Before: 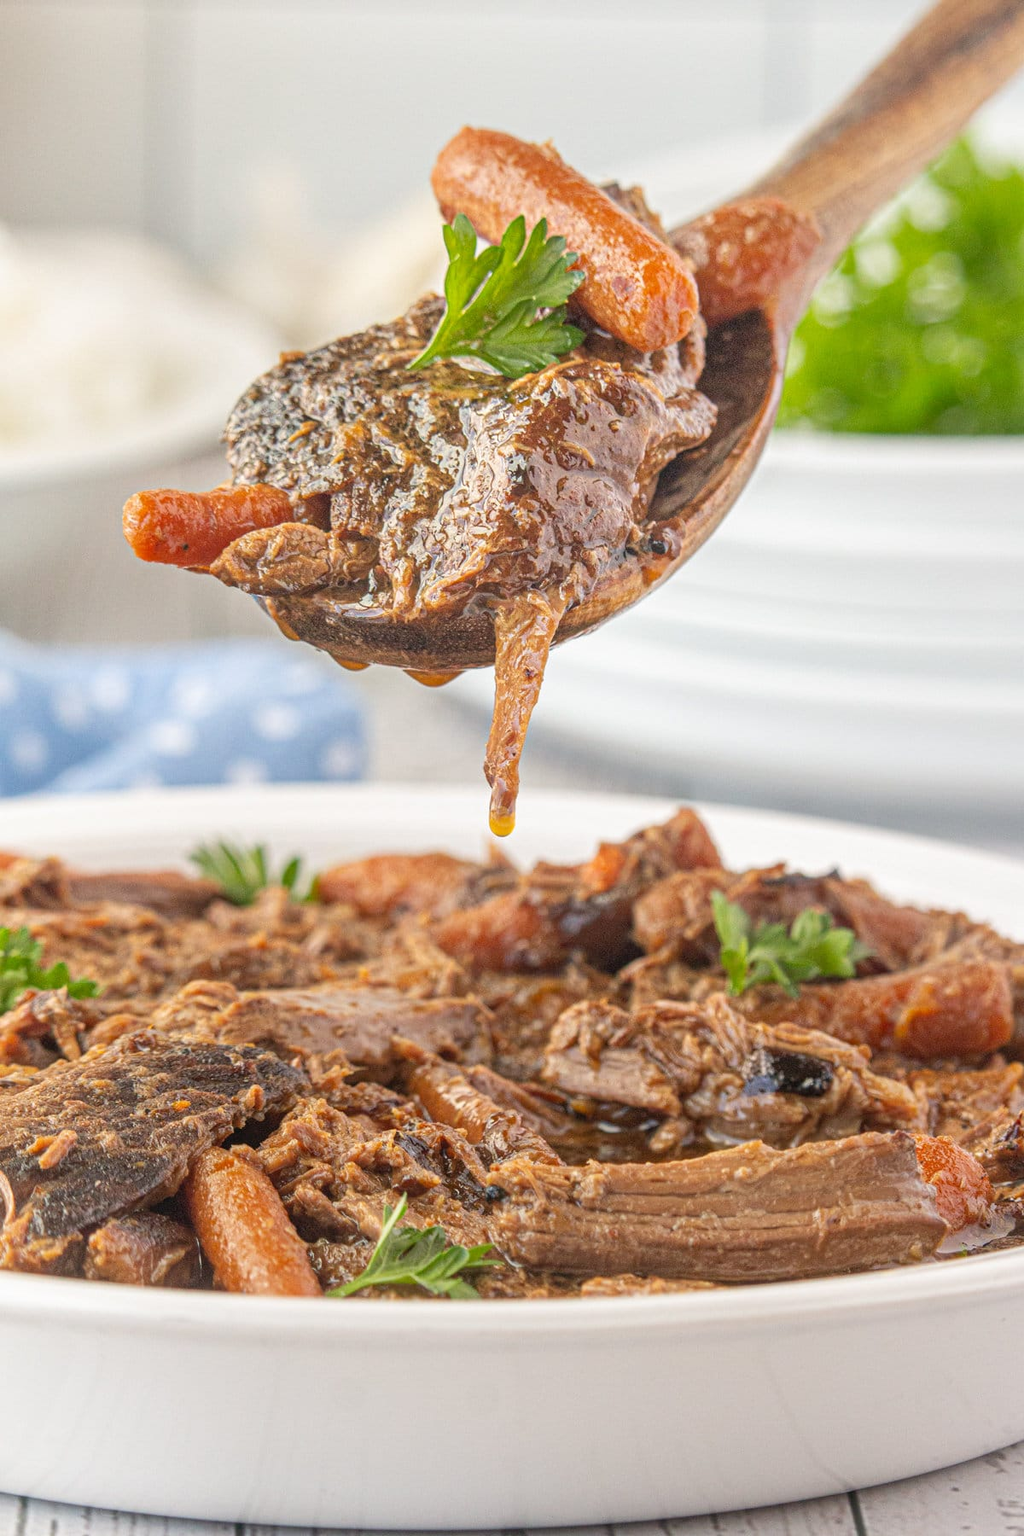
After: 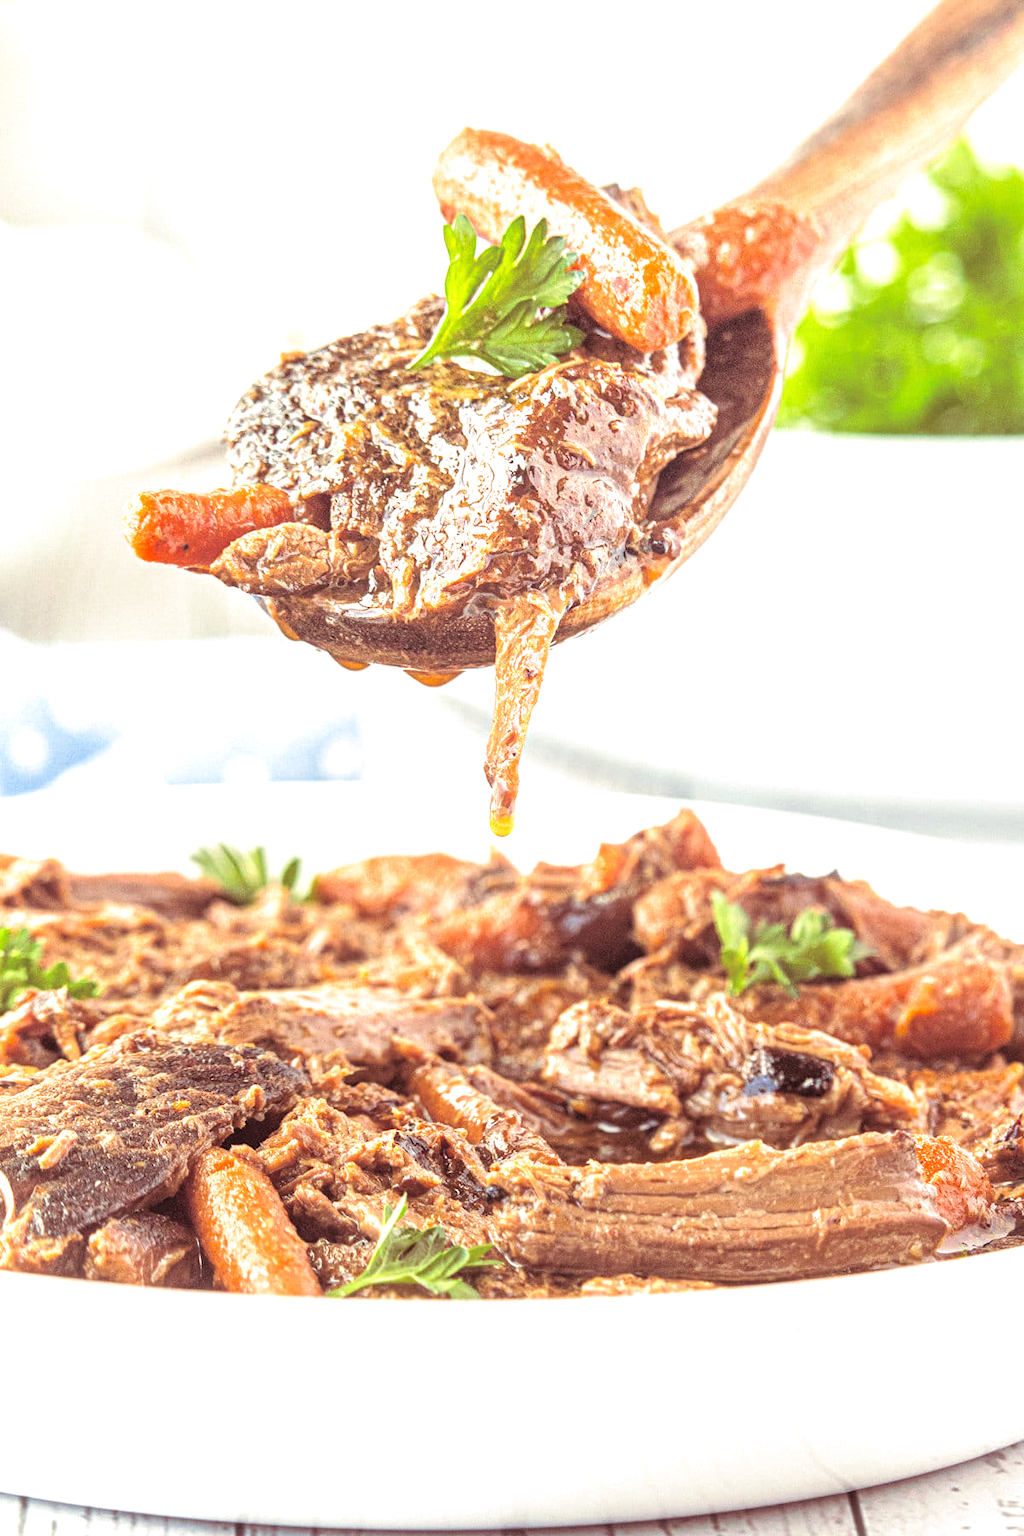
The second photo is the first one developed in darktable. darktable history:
exposure: exposure 1 EV, compensate highlight preservation false
split-toning: on, module defaults
